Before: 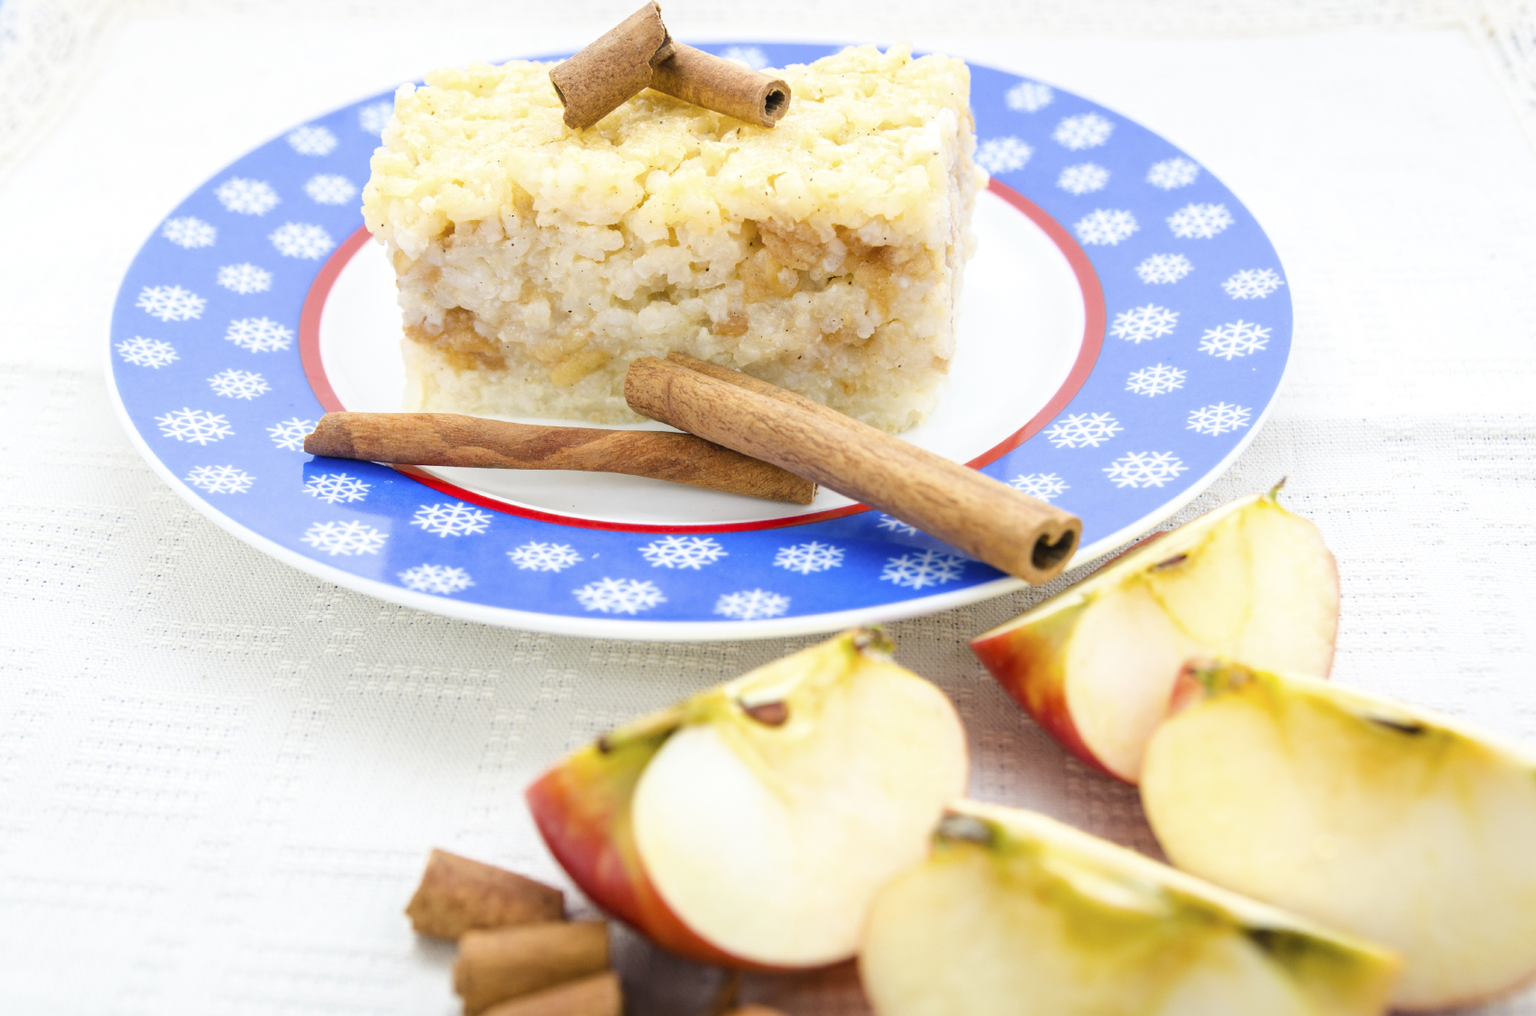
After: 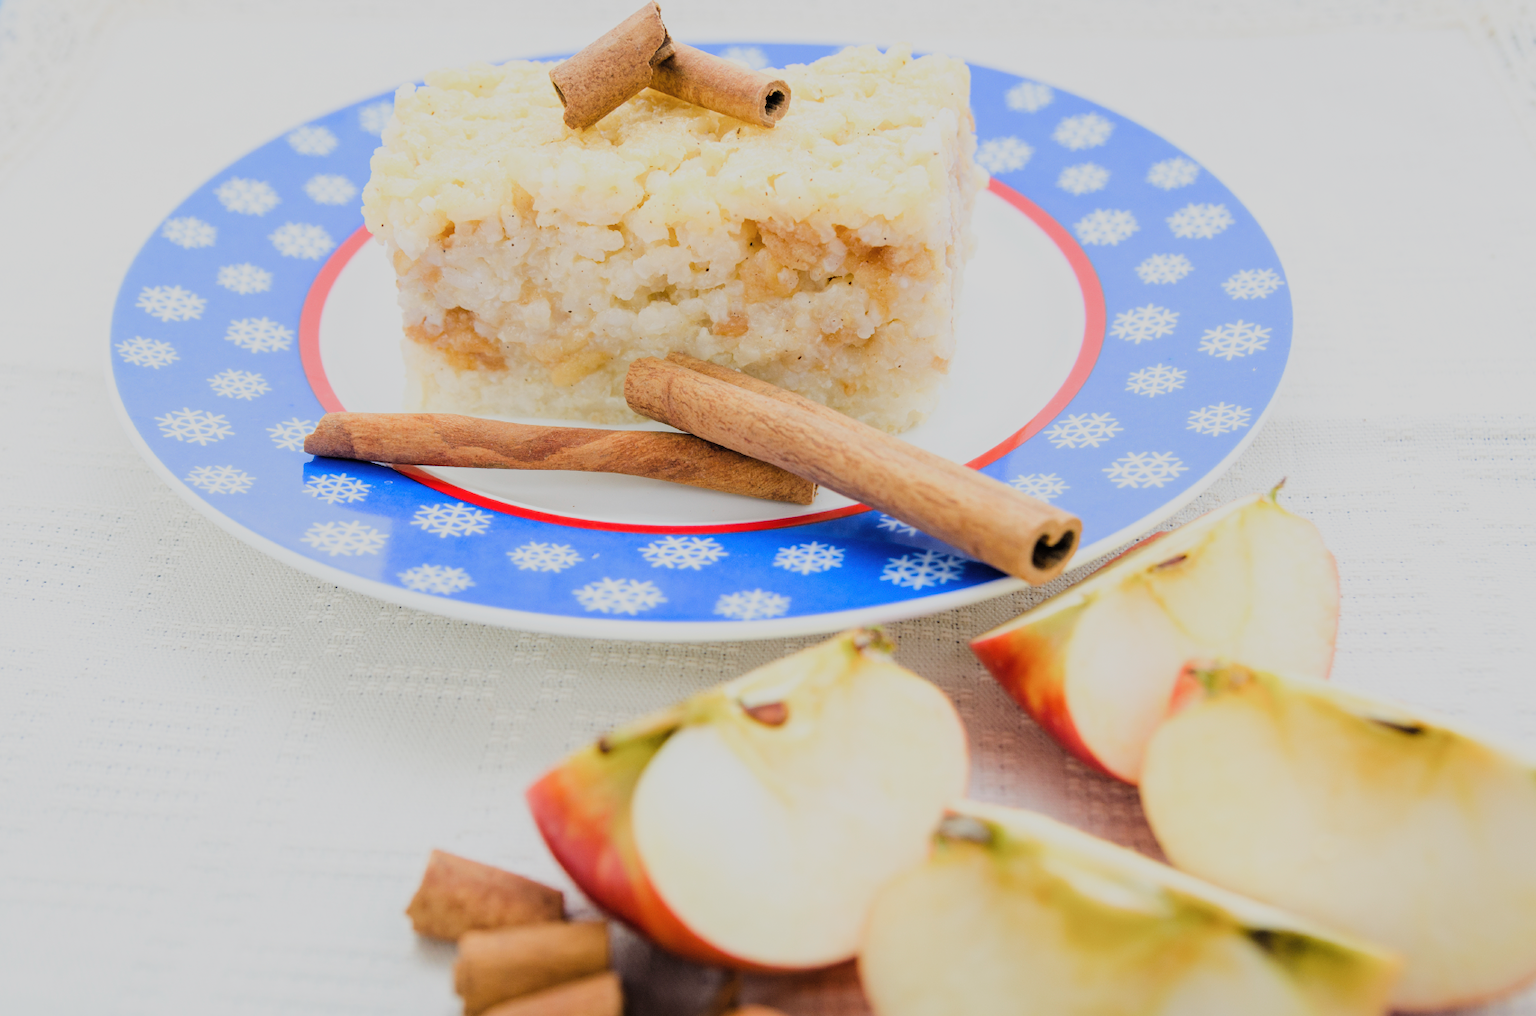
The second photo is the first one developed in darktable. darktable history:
filmic rgb: black relative exposure -7.65 EV, white relative exposure 4.56 EV, hardness 3.61, add noise in highlights 0, preserve chrominance luminance Y, color science v3 (2019), use custom middle-gray values true, contrast in highlights soft
